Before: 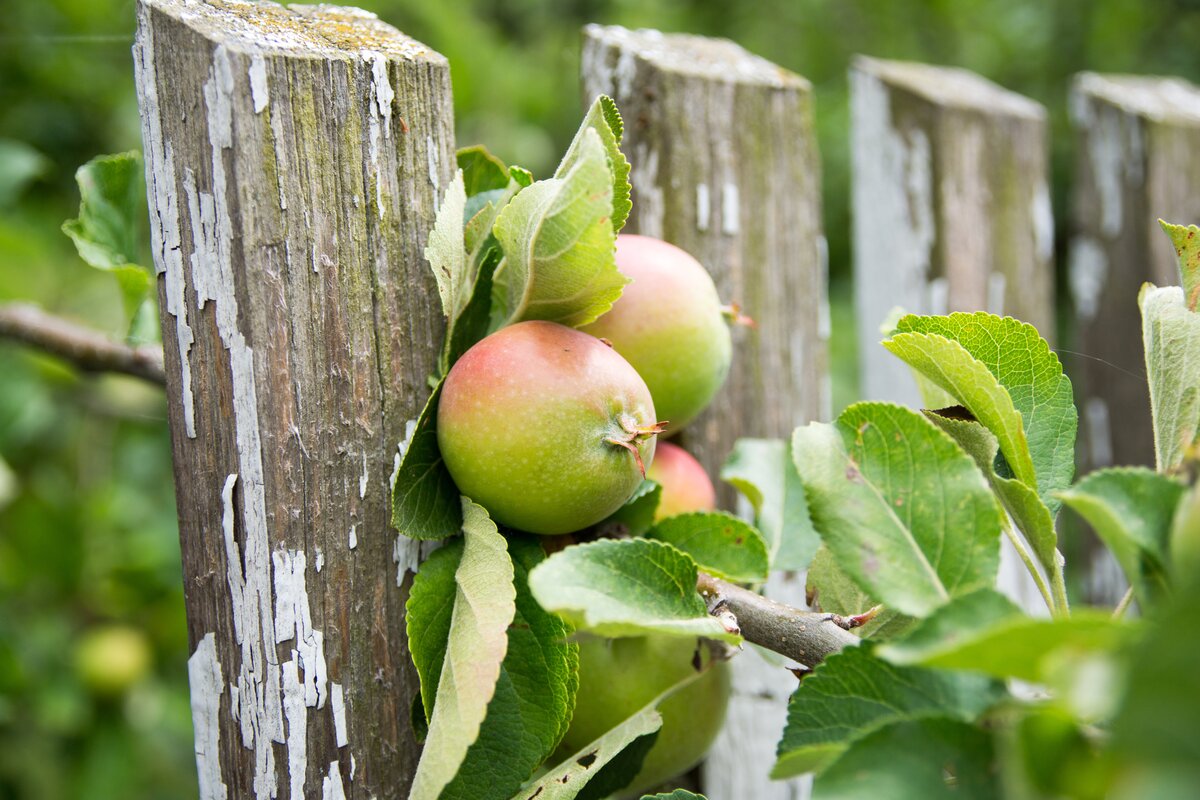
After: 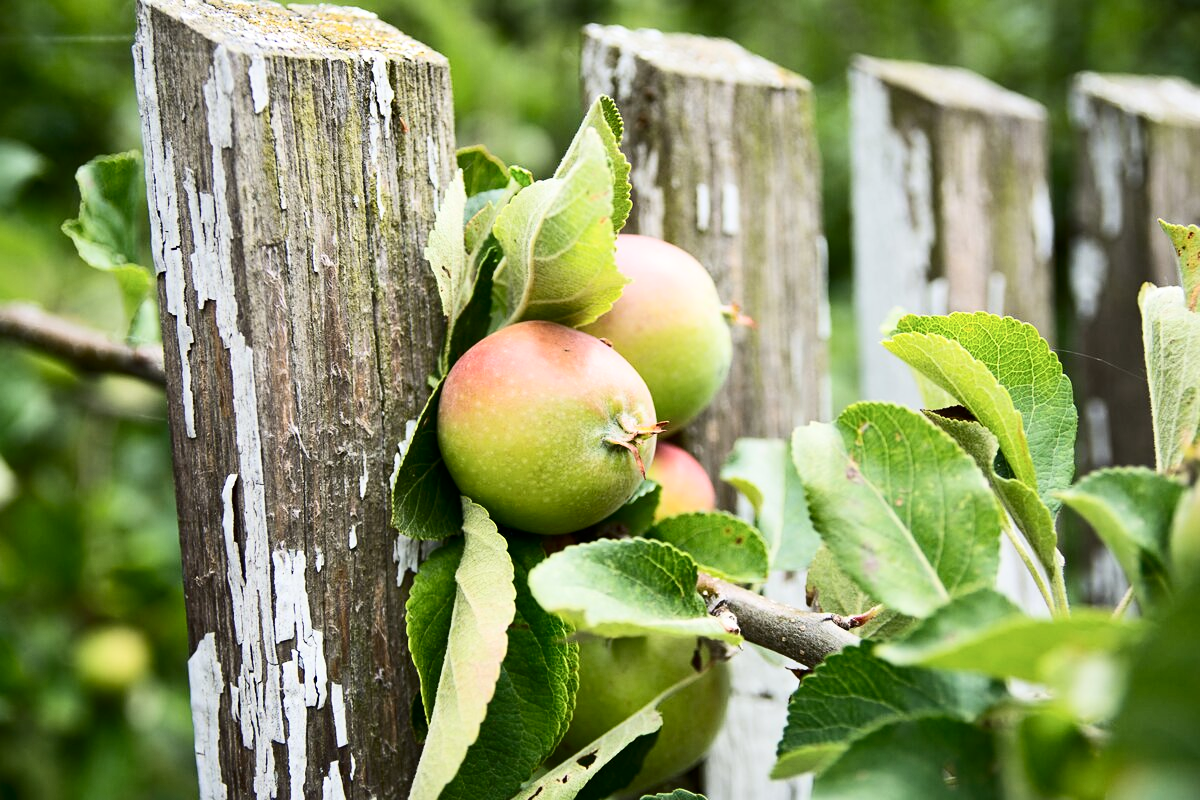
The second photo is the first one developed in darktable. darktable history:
contrast brightness saturation: contrast 0.28
sharpen: amount 0.2
